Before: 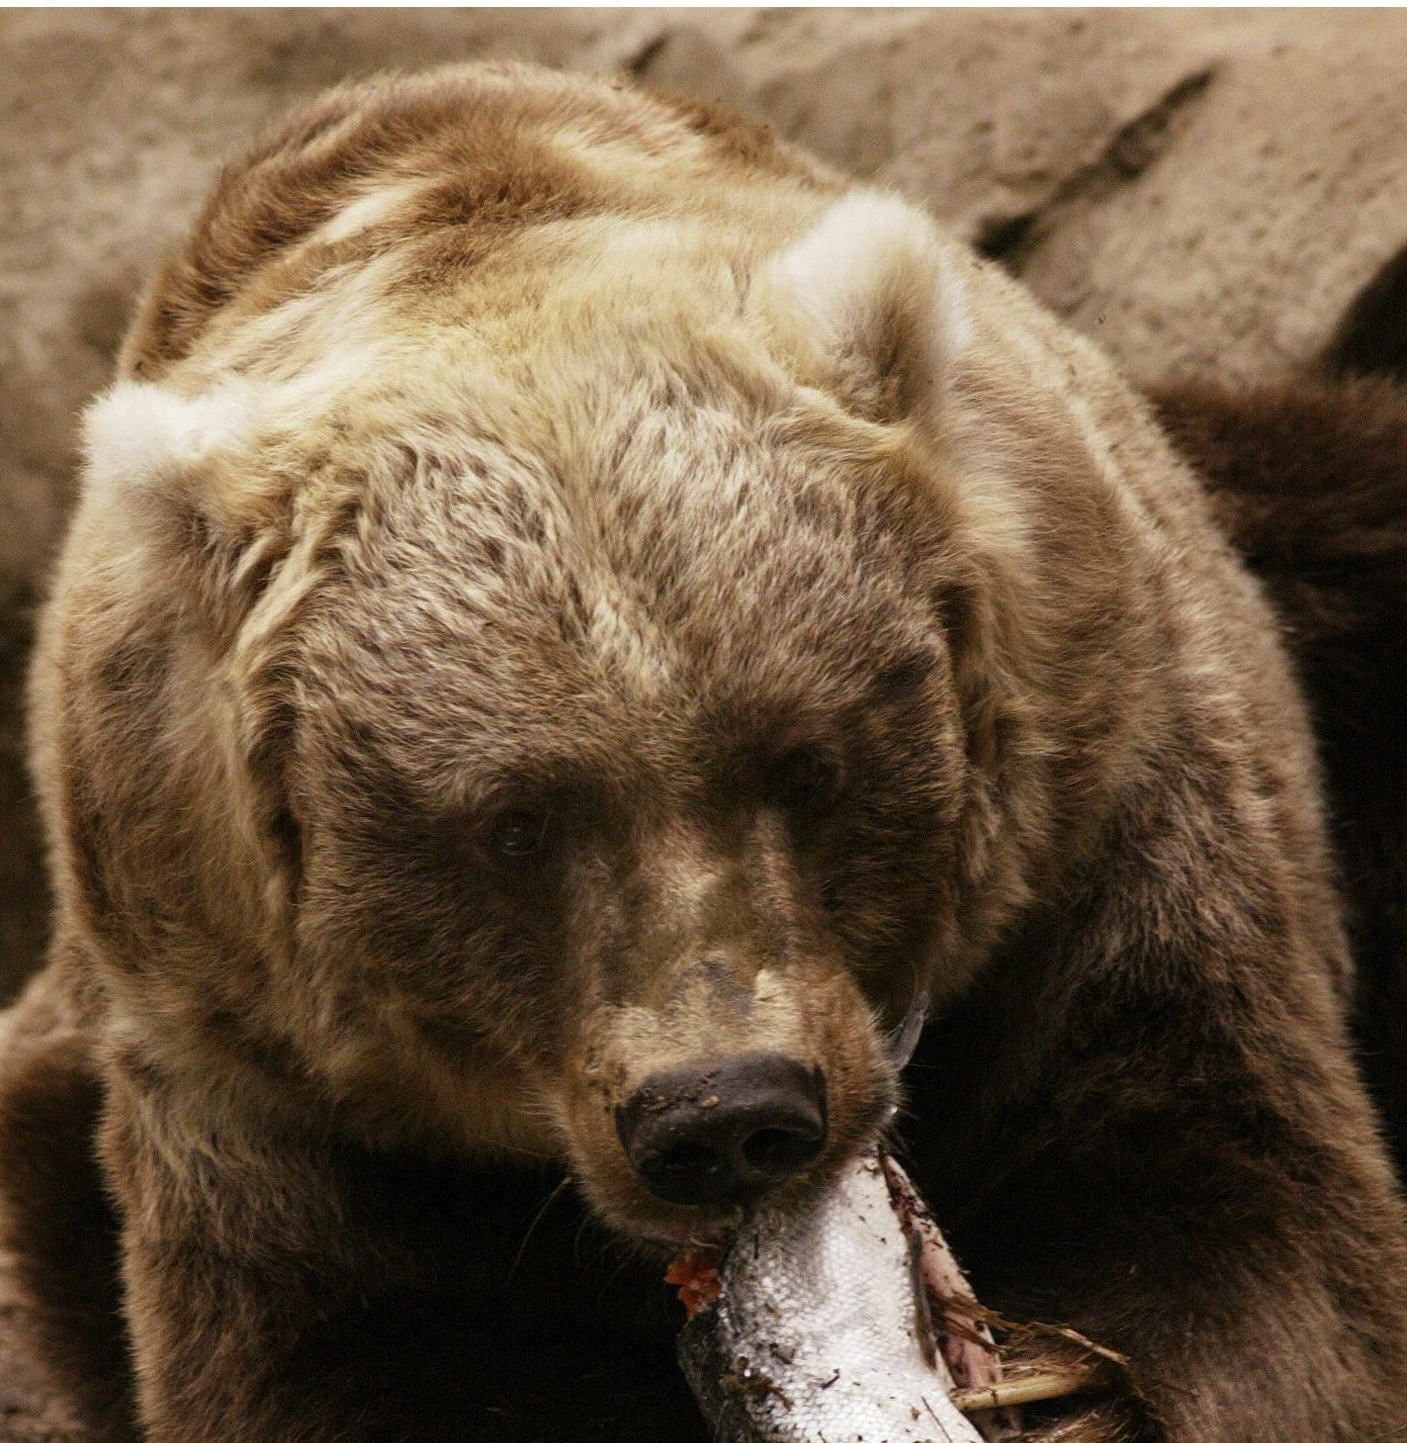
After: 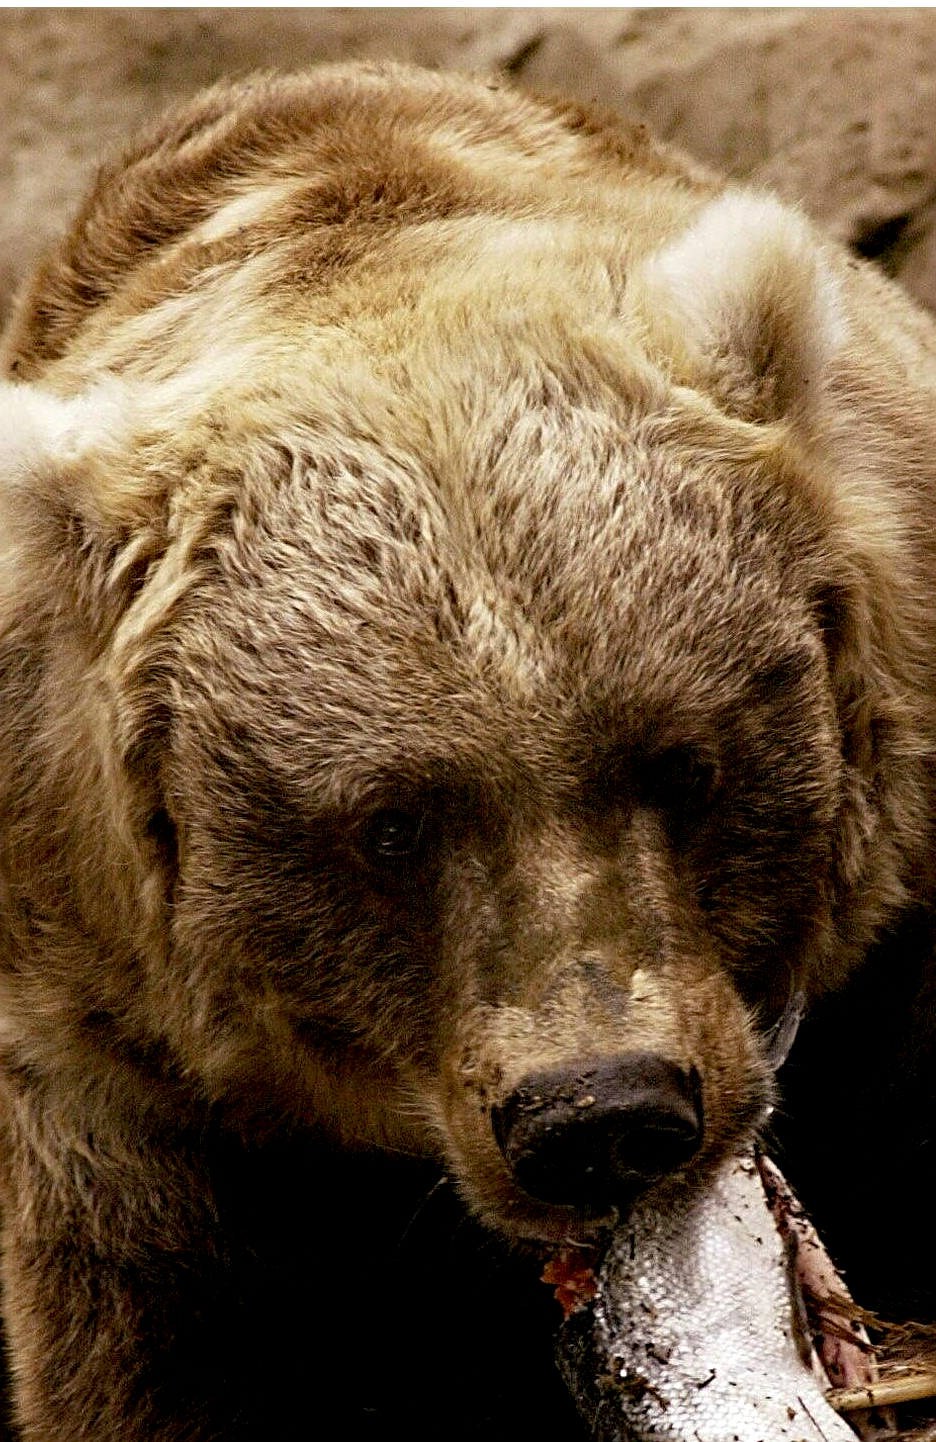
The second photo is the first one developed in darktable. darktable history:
sharpen: radius 3.961
crop and rotate: left 8.873%, right 24.598%
exposure: black level correction 0.009, exposure 0.121 EV, compensate highlight preservation false
haze removal: compatibility mode true, adaptive false
